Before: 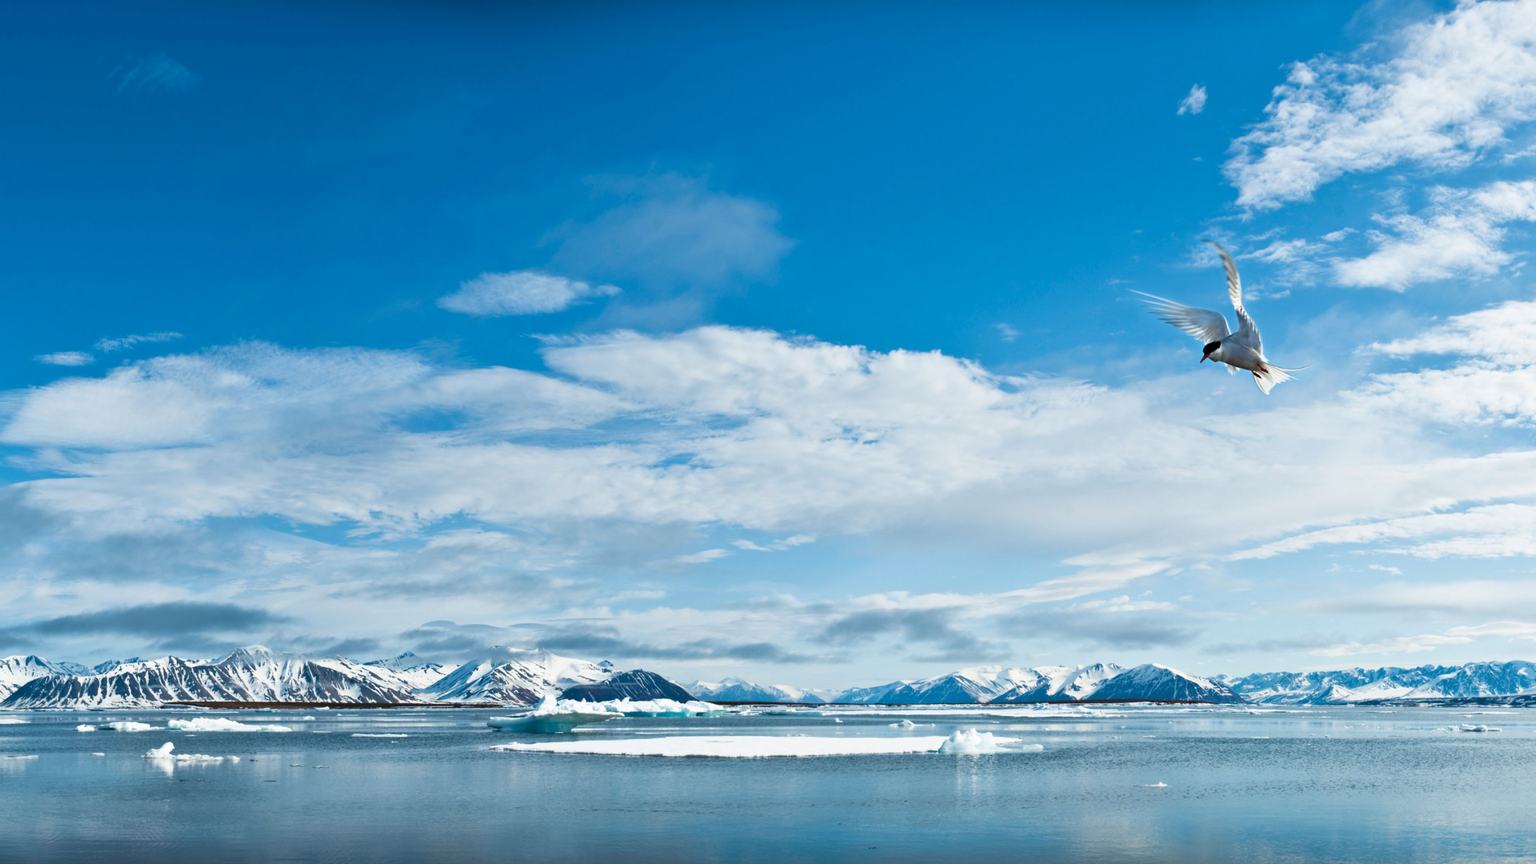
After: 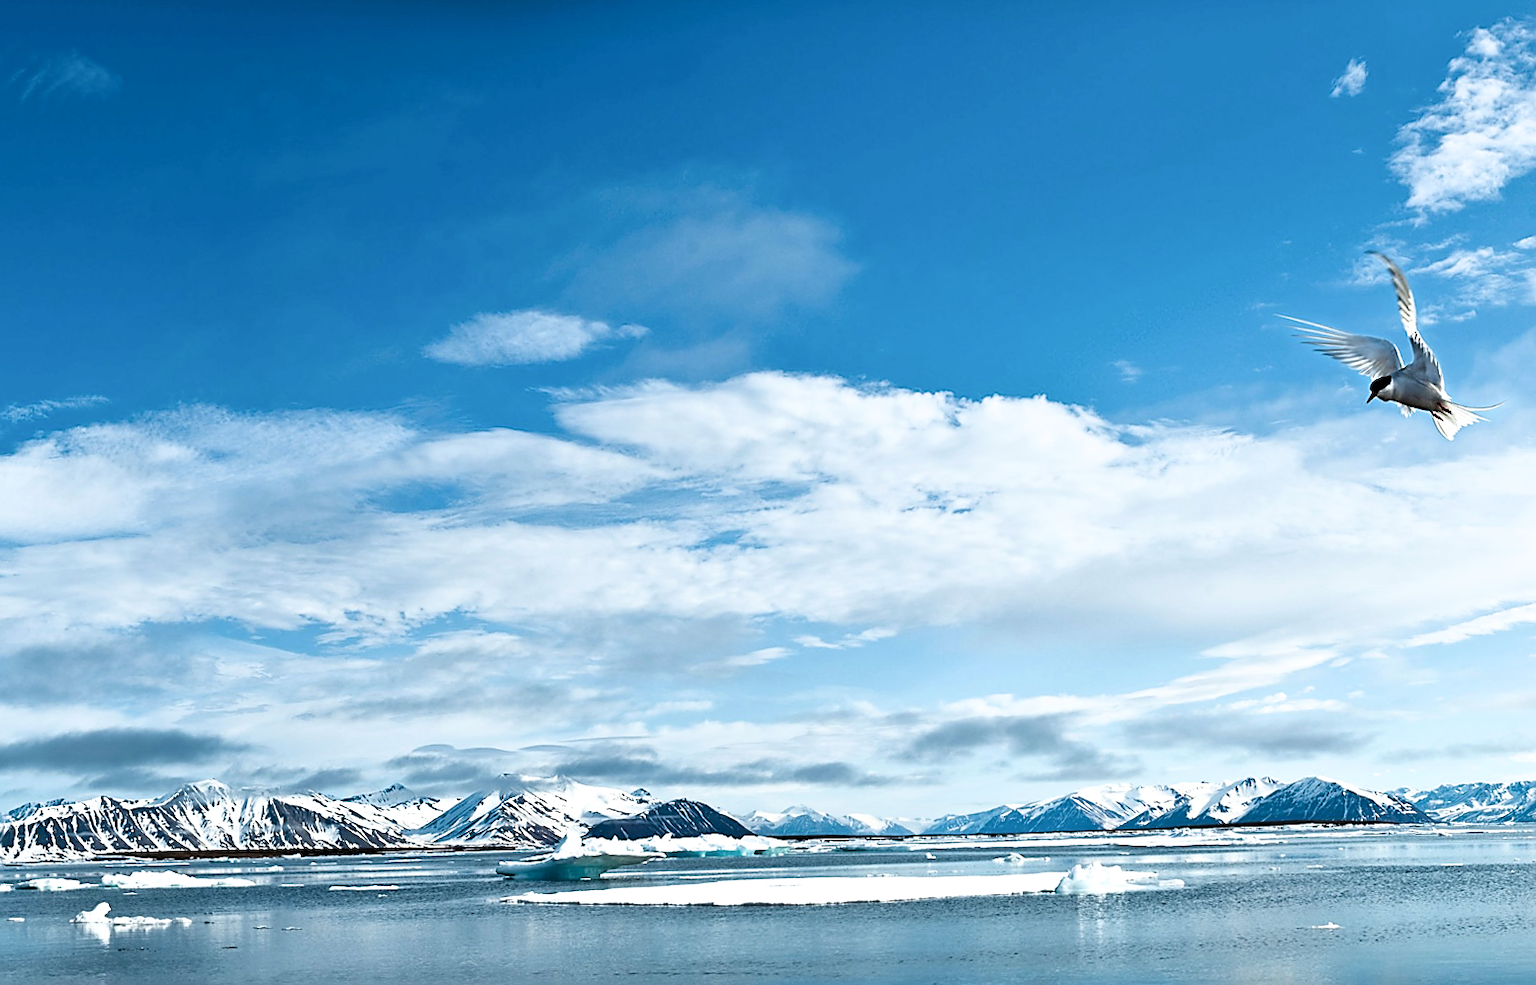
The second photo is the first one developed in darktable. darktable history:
sharpen: radius 1.365, amount 1.245, threshold 0.688
filmic rgb: black relative exposure -8.26 EV, white relative exposure 2.2 EV, threshold 2.95 EV, target white luminance 99.89%, hardness 7.17, latitude 74.27%, contrast 1.319, highlights saturation mix -2.78%, shadows ↔ highlights balance 29.72%, enable highlight reconstruction true
crop and rotate: angle 1.37°, left 4.191%, top 1.157%, right 11.493%, bottom 2.707%
